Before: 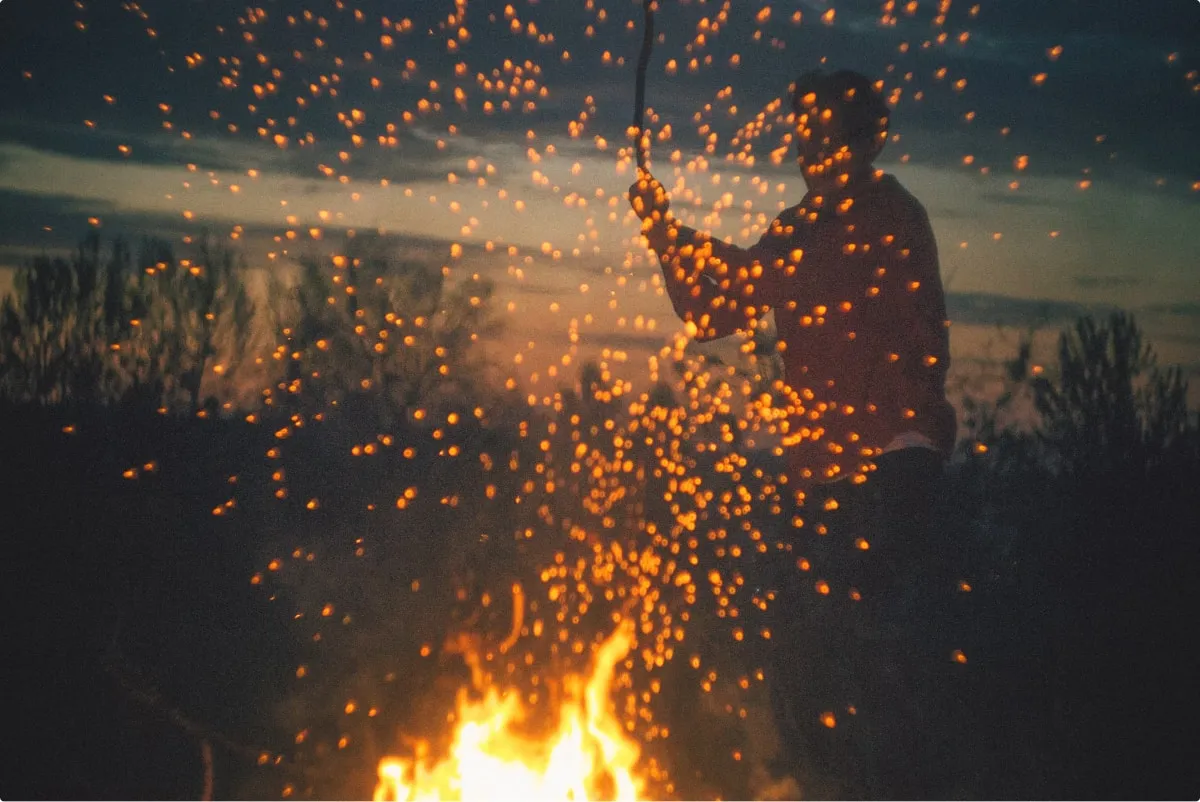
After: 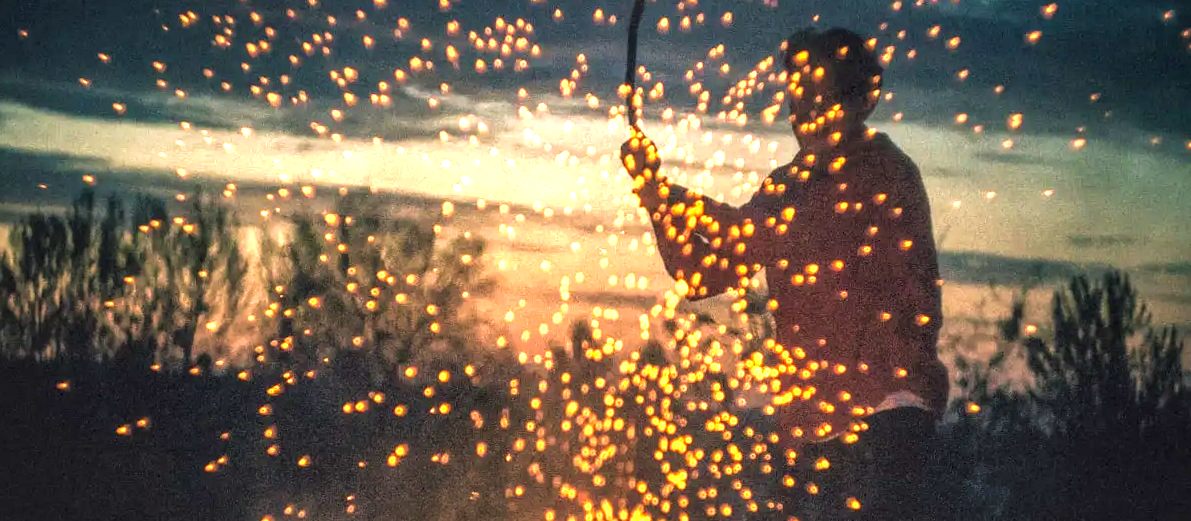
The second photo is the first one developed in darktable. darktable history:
local contrast: highlights 19%, detail 186%
crop and rotate: top 4.848%, bottom 29.503%
velvia: on, module defaults
color balance rgb: linear chroma grading › global chroma 10%, global vibrance 10%, contrast 15%, saturation formula JzAzBz (2021)
rotate and perspective: rotation 0.192°, lens shift (horizontal) -0.015, crop left 0.005, crop right 0.996, crop top 0.006, crop bottom 0.99
exposure: black level correction 0, exposure 1 EV, compensate exposure bias true, compensate highlight preservation false
